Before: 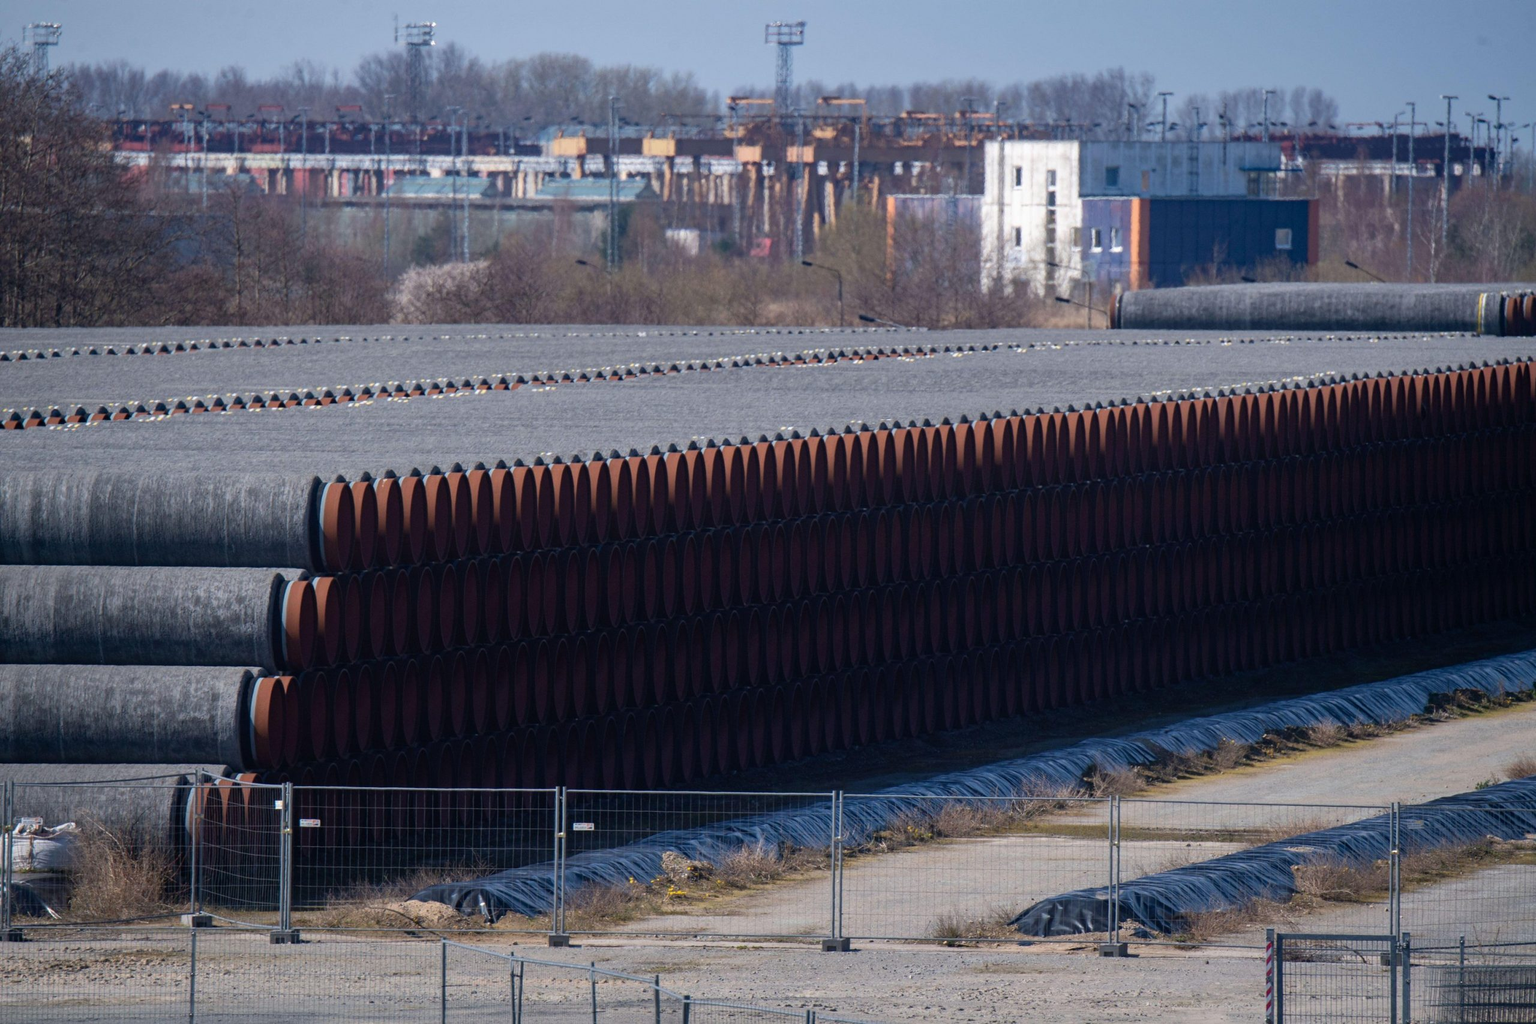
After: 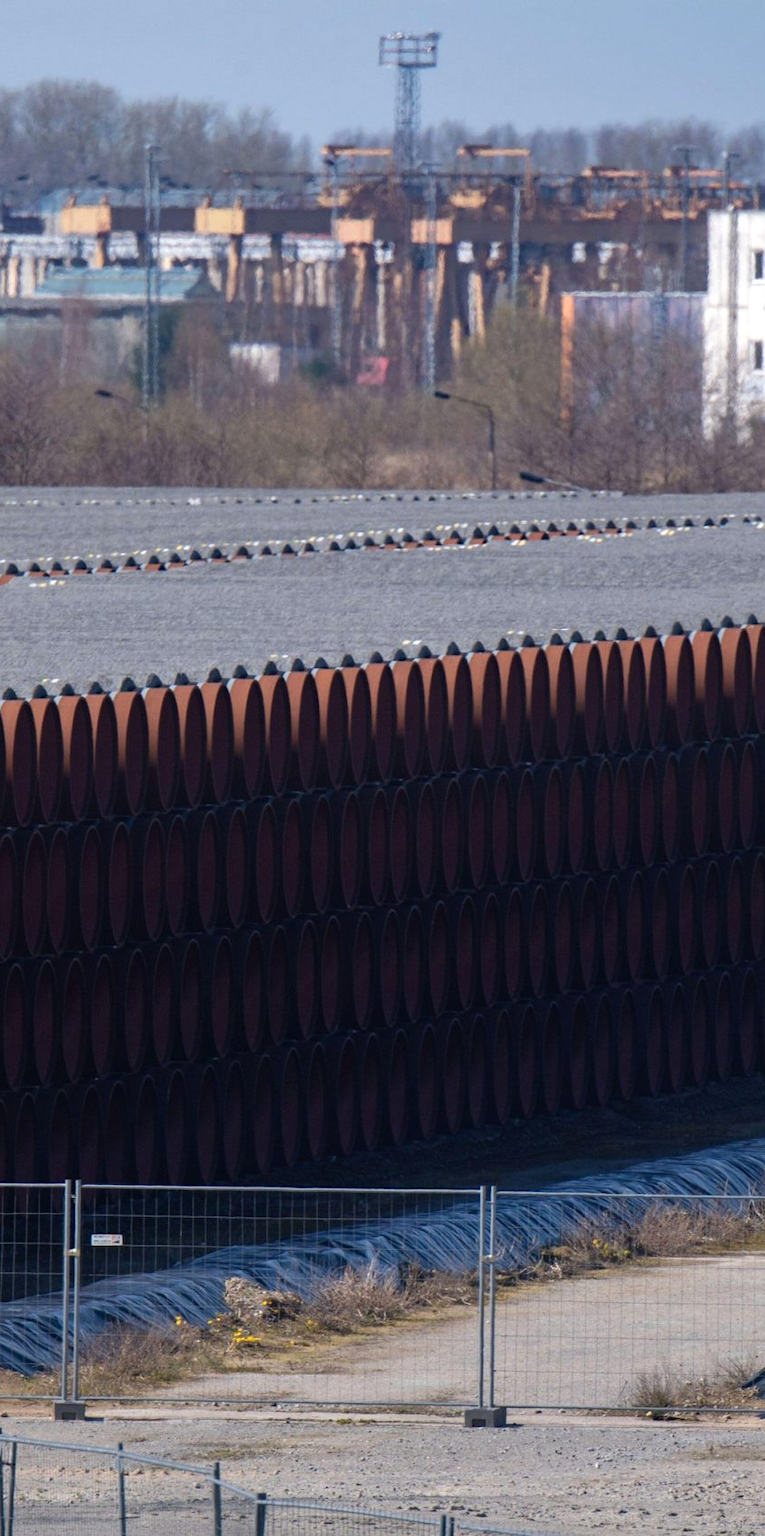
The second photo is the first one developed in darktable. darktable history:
exposure: exposure 0.15 EV, compensate highlight preservation false
crop: left 33.36%, right 33.36%
